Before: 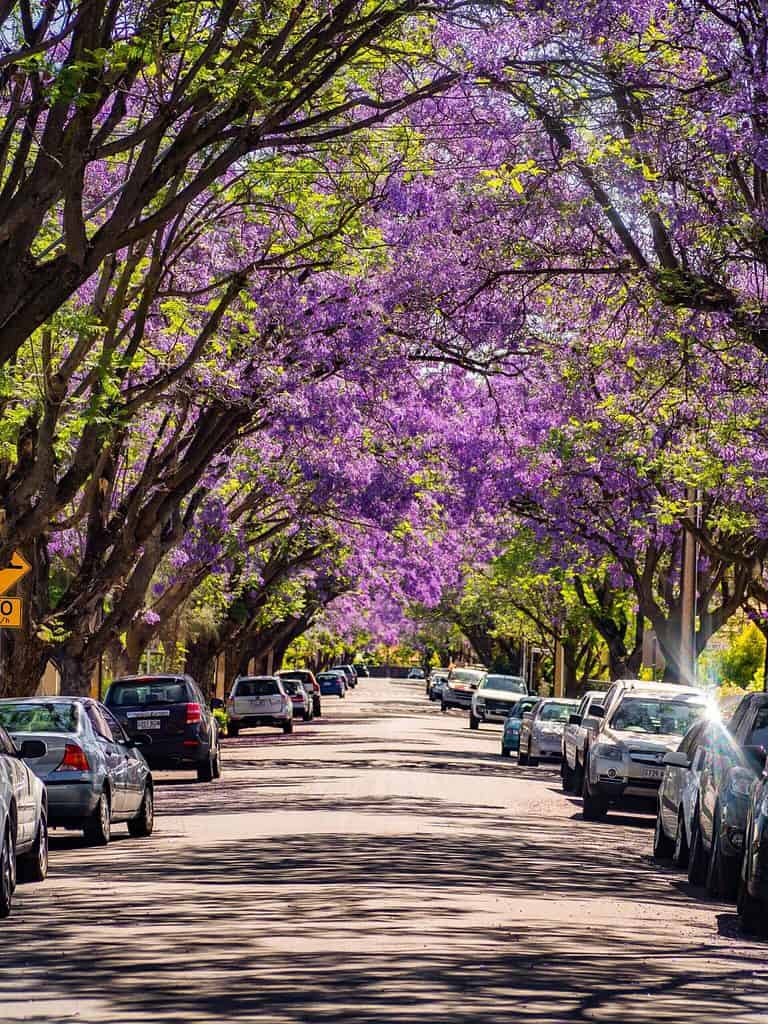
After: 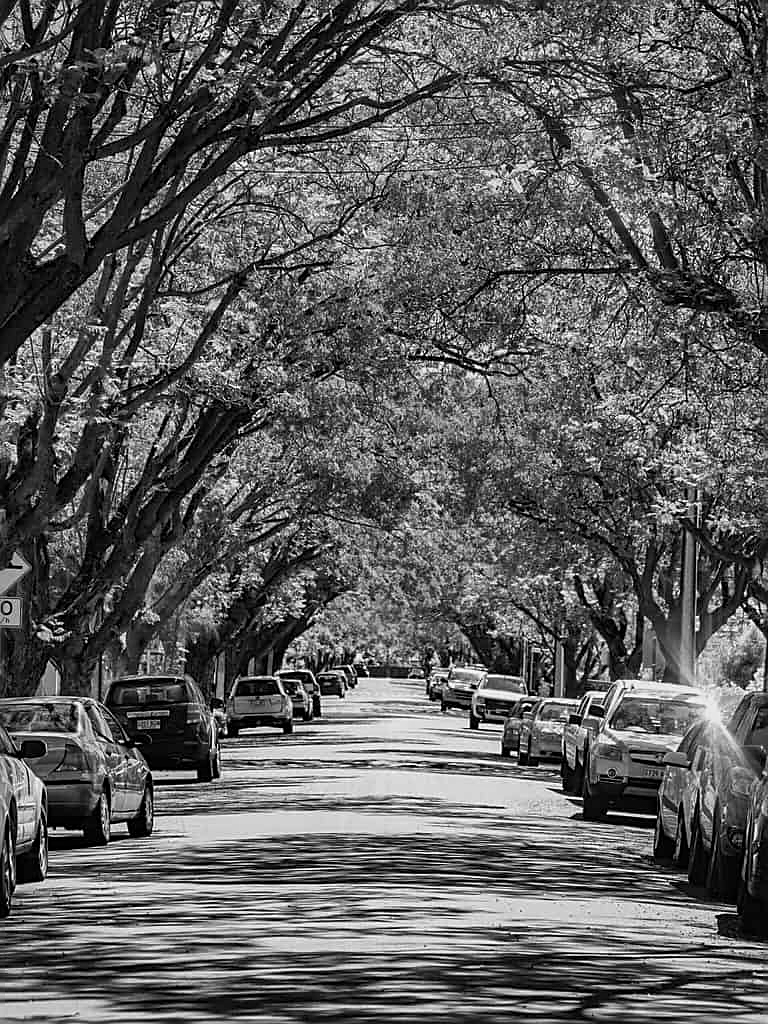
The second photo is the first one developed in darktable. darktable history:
sharpen: on, module defaults
monochrome: a 26.22, b 42.67, size 0.8
